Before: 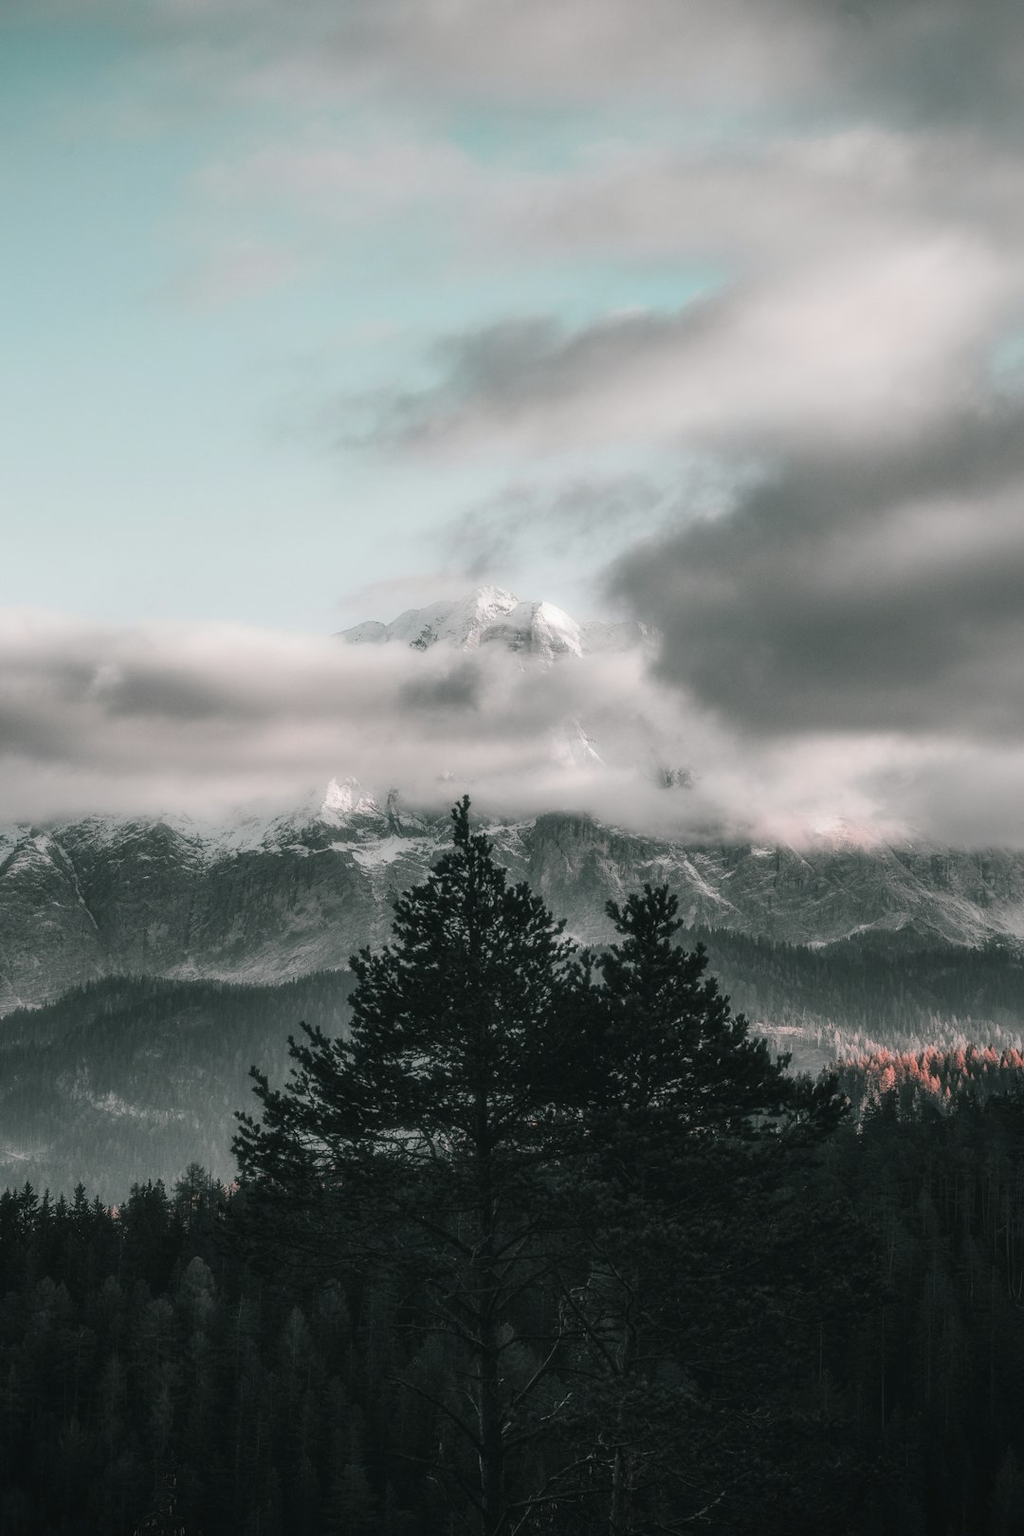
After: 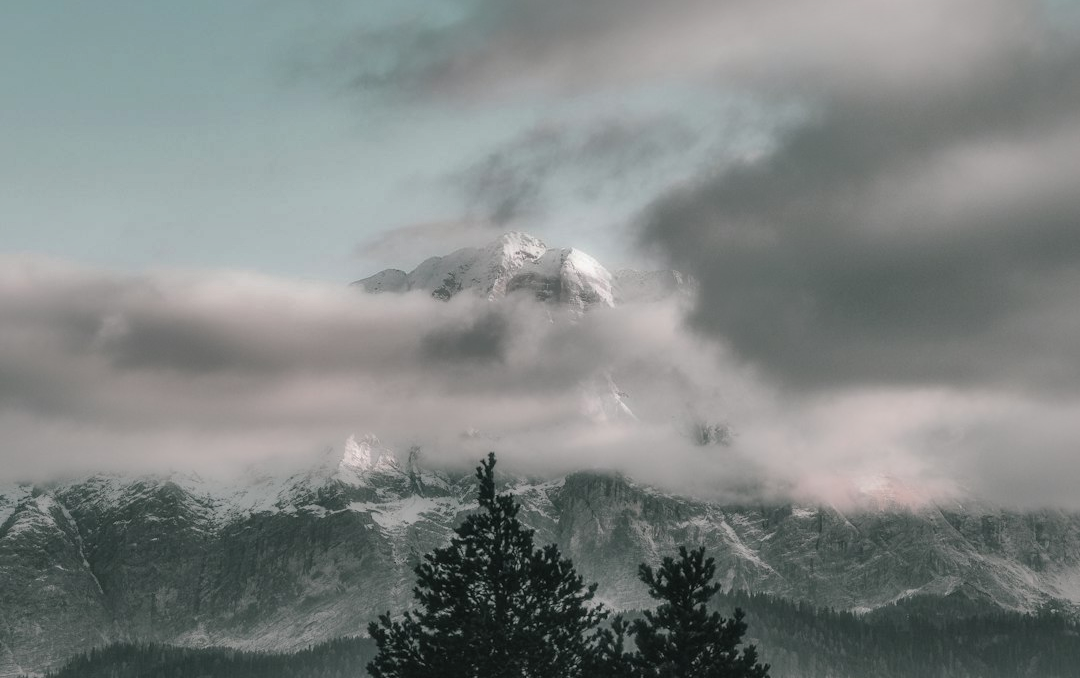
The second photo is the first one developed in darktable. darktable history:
shadows and highlights: shadows 25, highlights -70
crop and rotate: top 23.84%, bottom 34.294%
